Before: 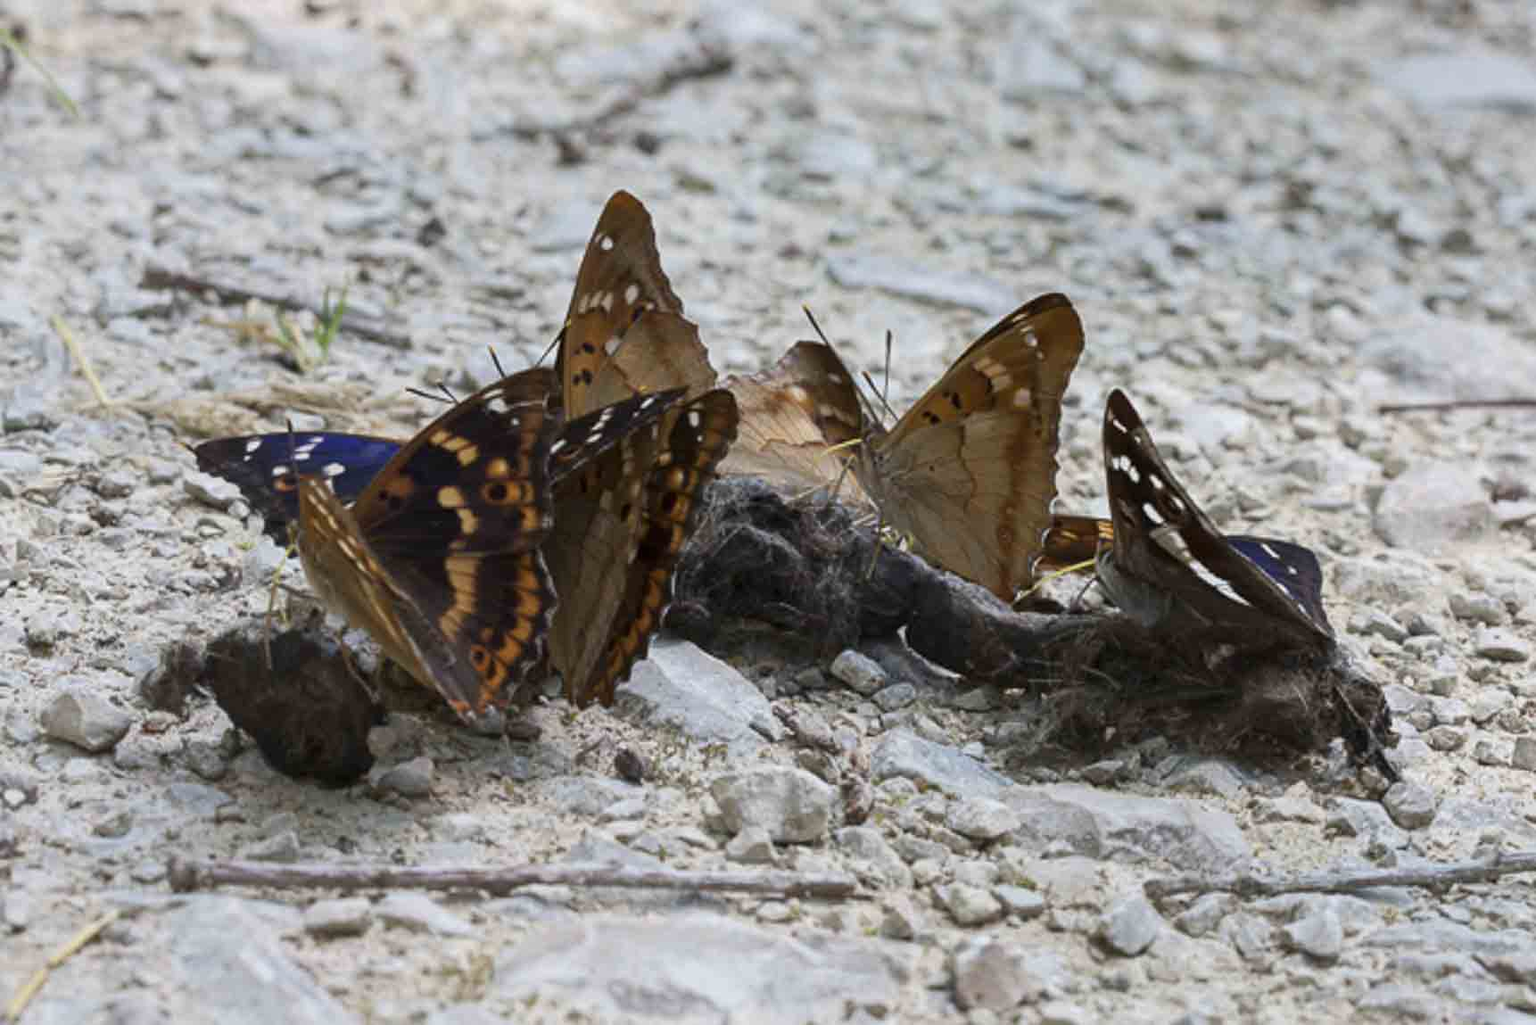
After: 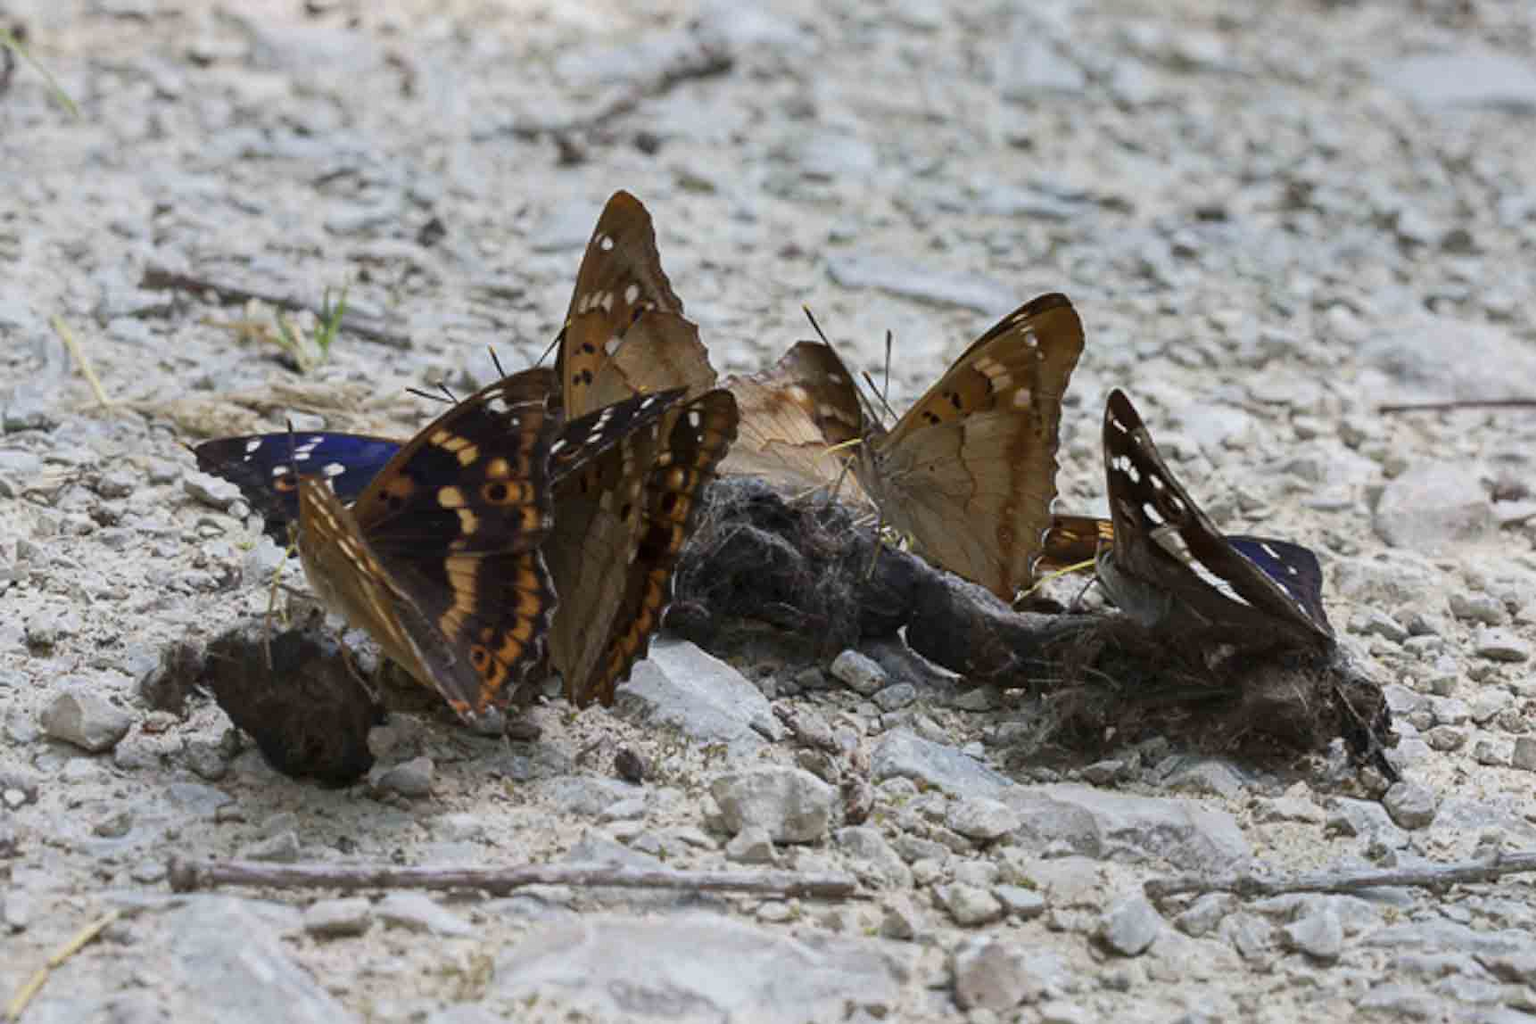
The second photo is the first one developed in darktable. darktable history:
exposure: exposure -0.108 EV, compensate highlight preservation false
